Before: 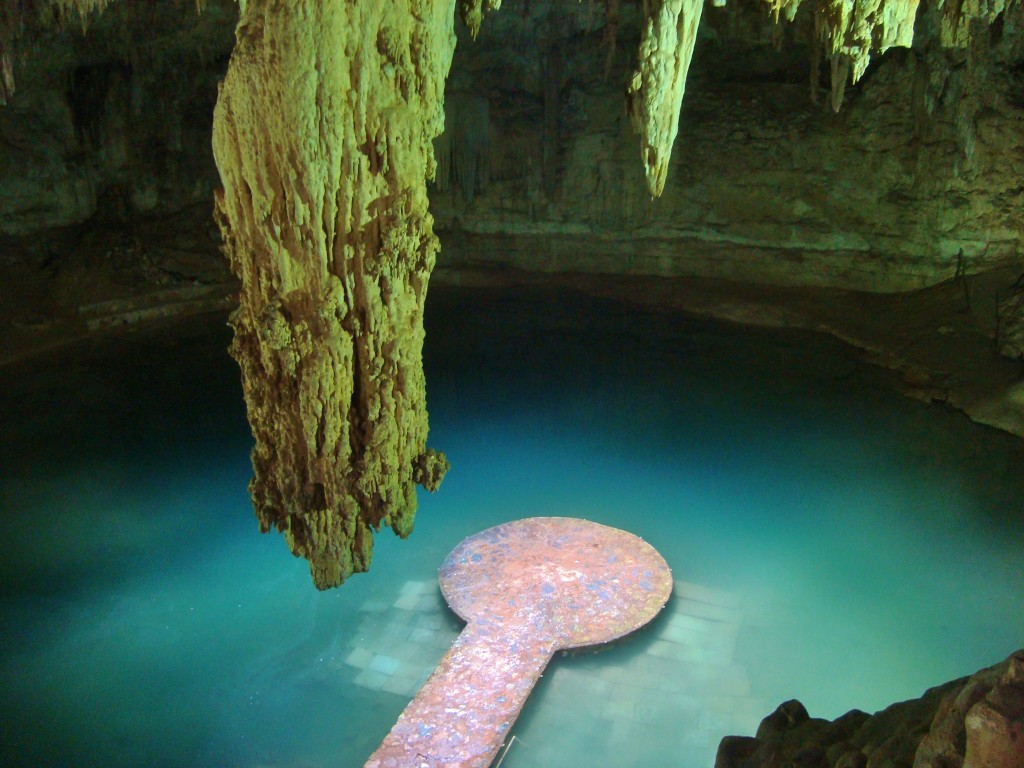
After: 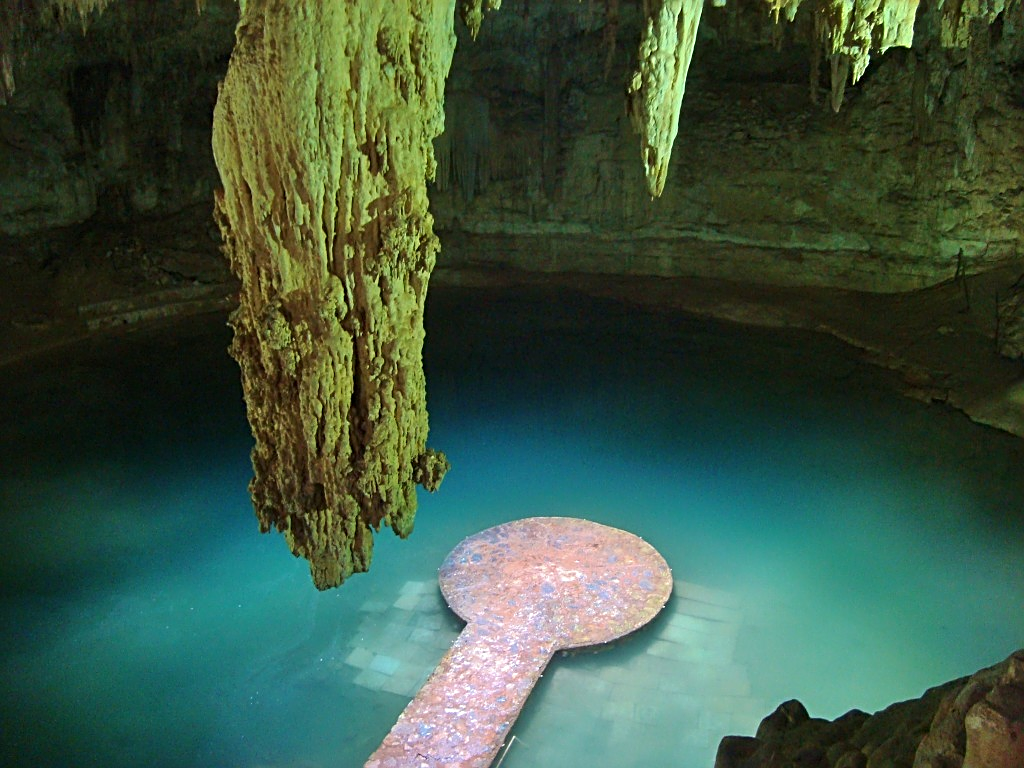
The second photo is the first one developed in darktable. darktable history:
sharpen: radius 2.727
